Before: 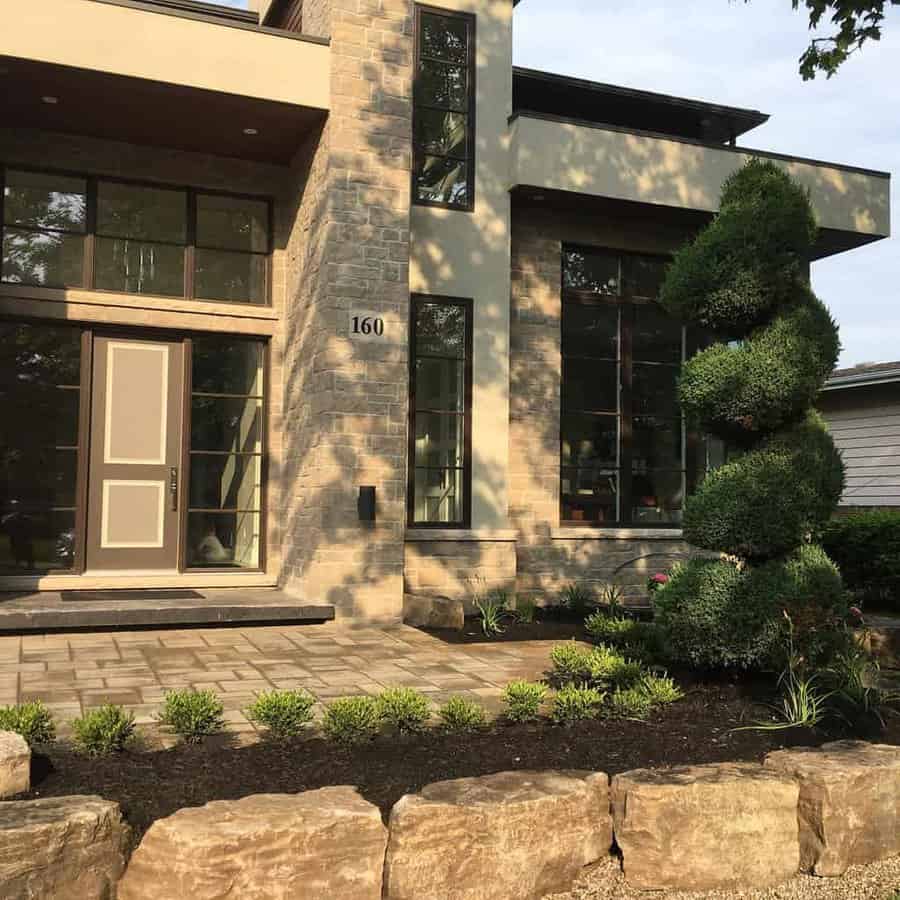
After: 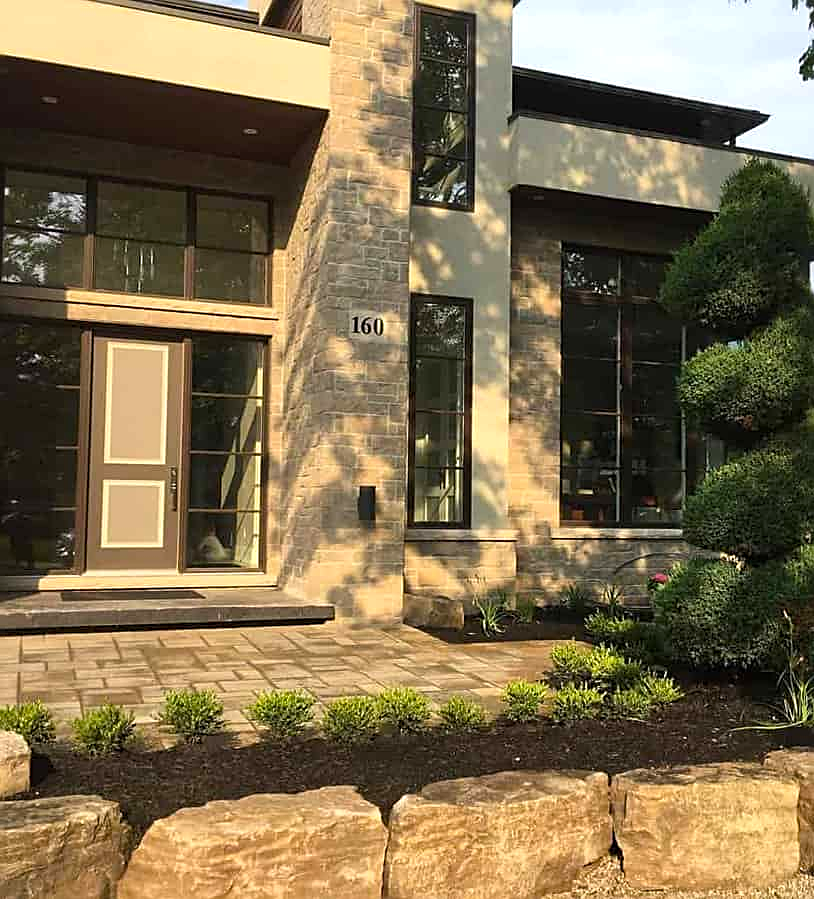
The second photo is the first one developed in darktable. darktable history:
color balance rgb: power › hue 328.88°, perceptual saturation grading › global saturation 10.525%, perceptual brilliance grading › global brilliance 4.085%, global vibrance 14.324%
crop: right 9.492%, bottom 0.044%
sharpen: on, module defaults
